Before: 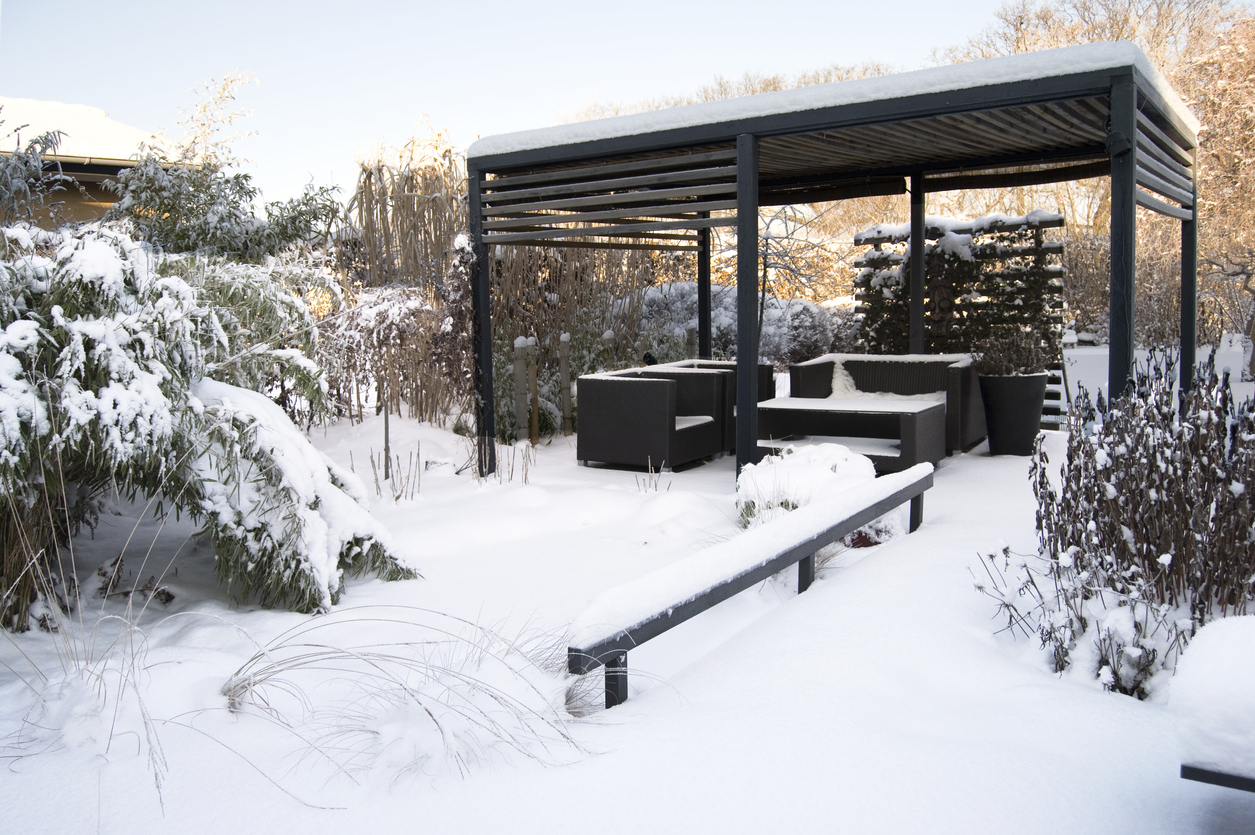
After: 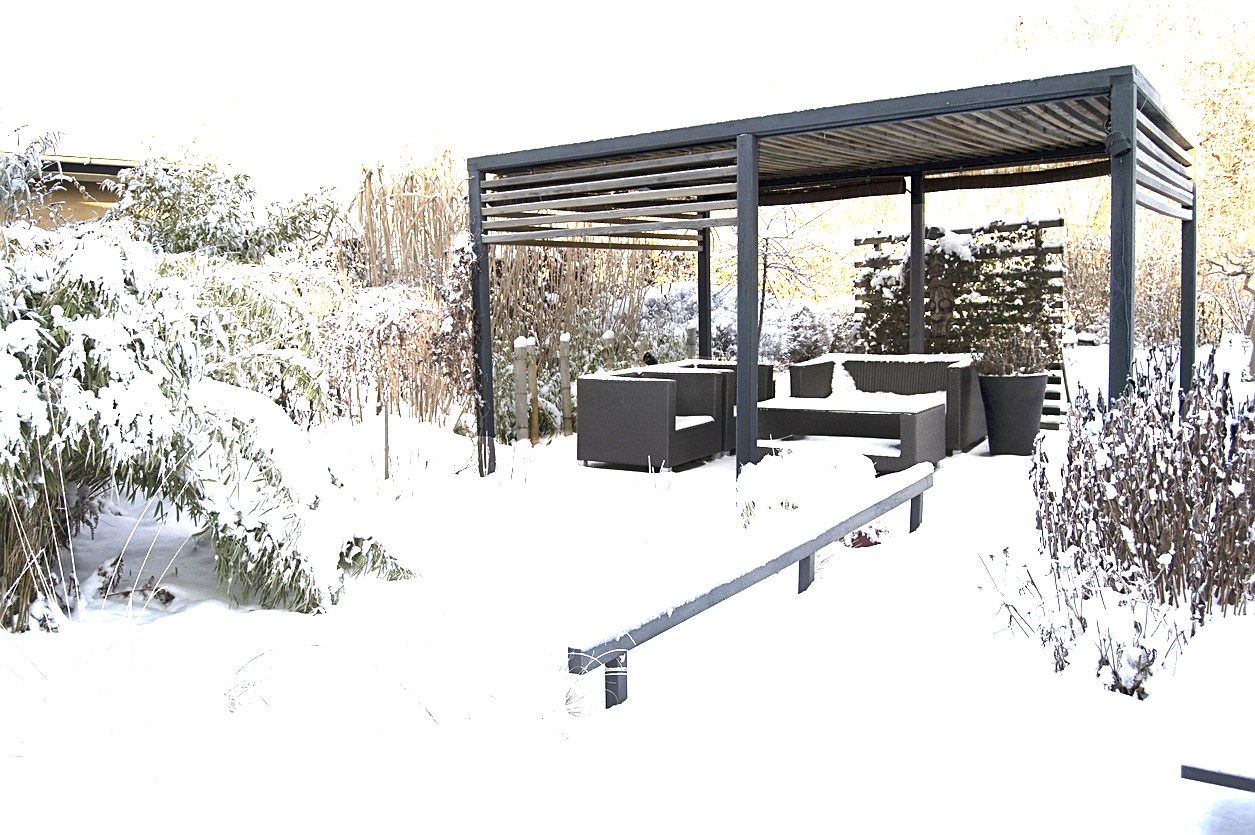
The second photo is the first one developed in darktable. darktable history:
sharpen: on, module defaults
exposure: black level correction 0.001, exposure 1.828 EV, compensate highlight preservation false
